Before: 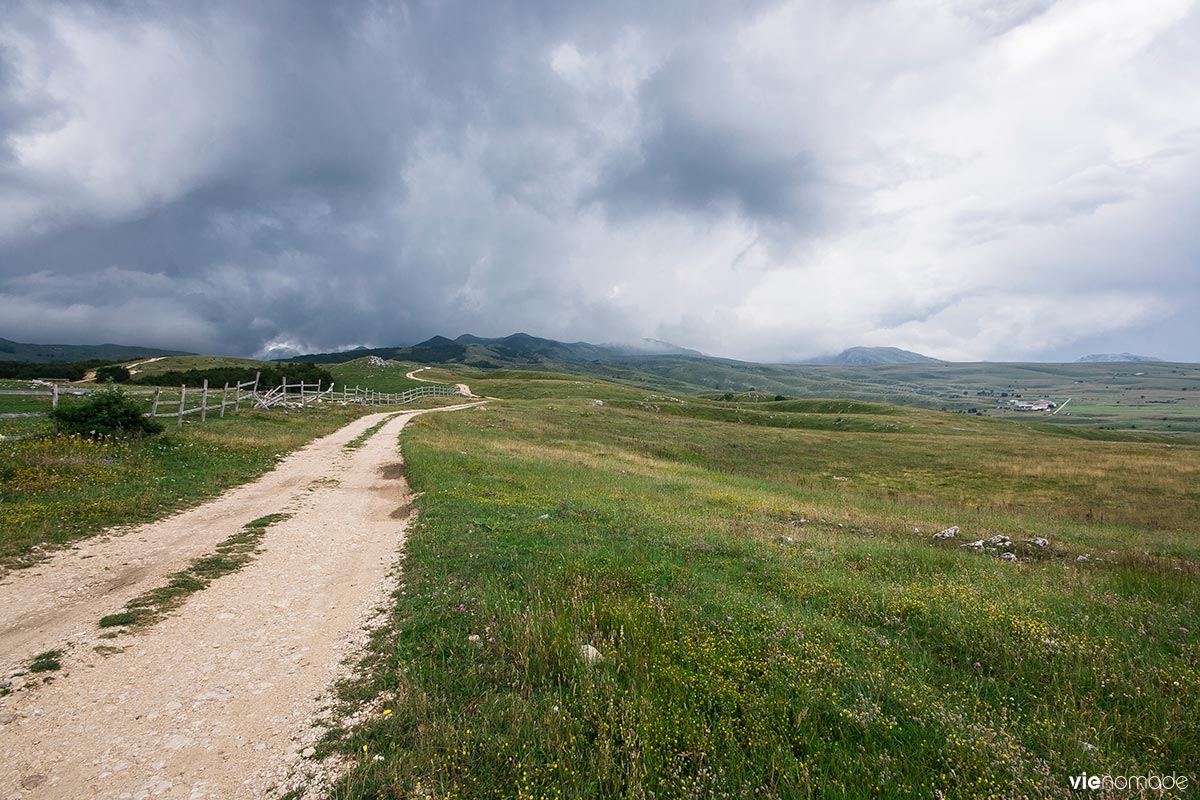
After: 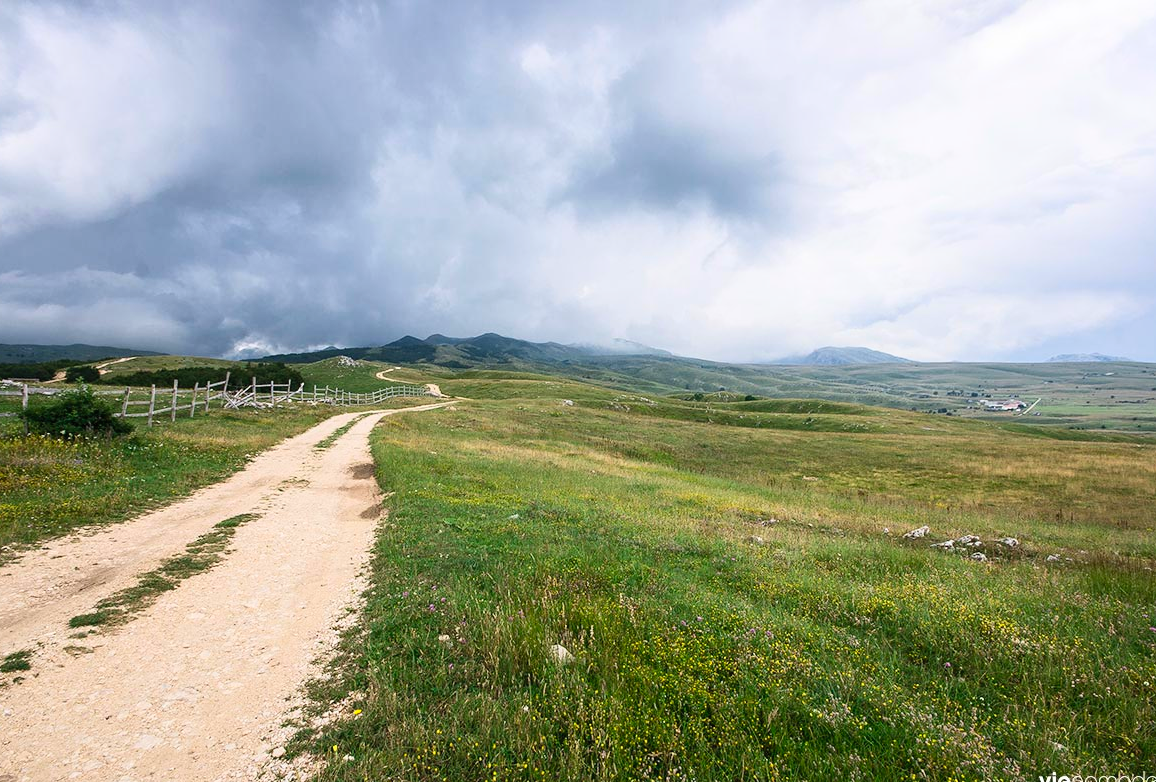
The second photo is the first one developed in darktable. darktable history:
crop and rotate: left 2.536%, right 1.107%, bottom 2.246%
contrast brightness saturation: contrast 0.2, brightness 0.16, saturation 0.22
